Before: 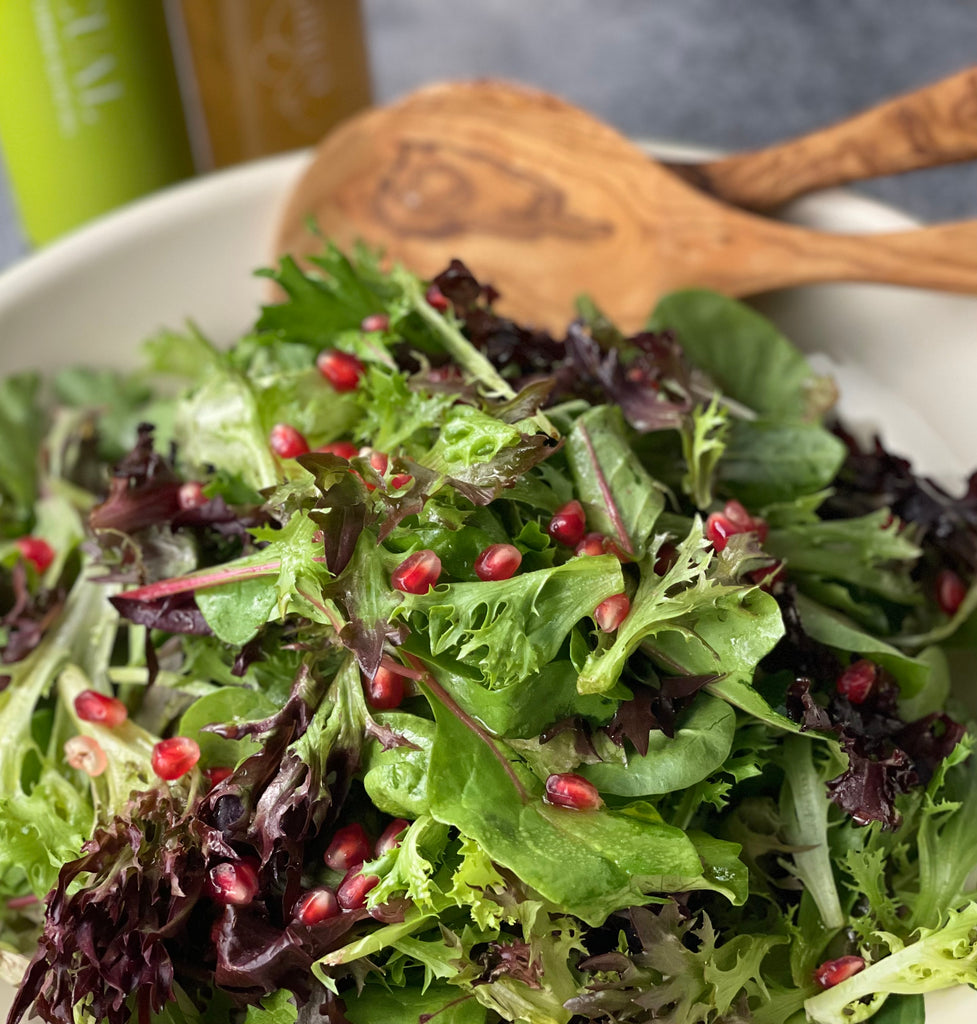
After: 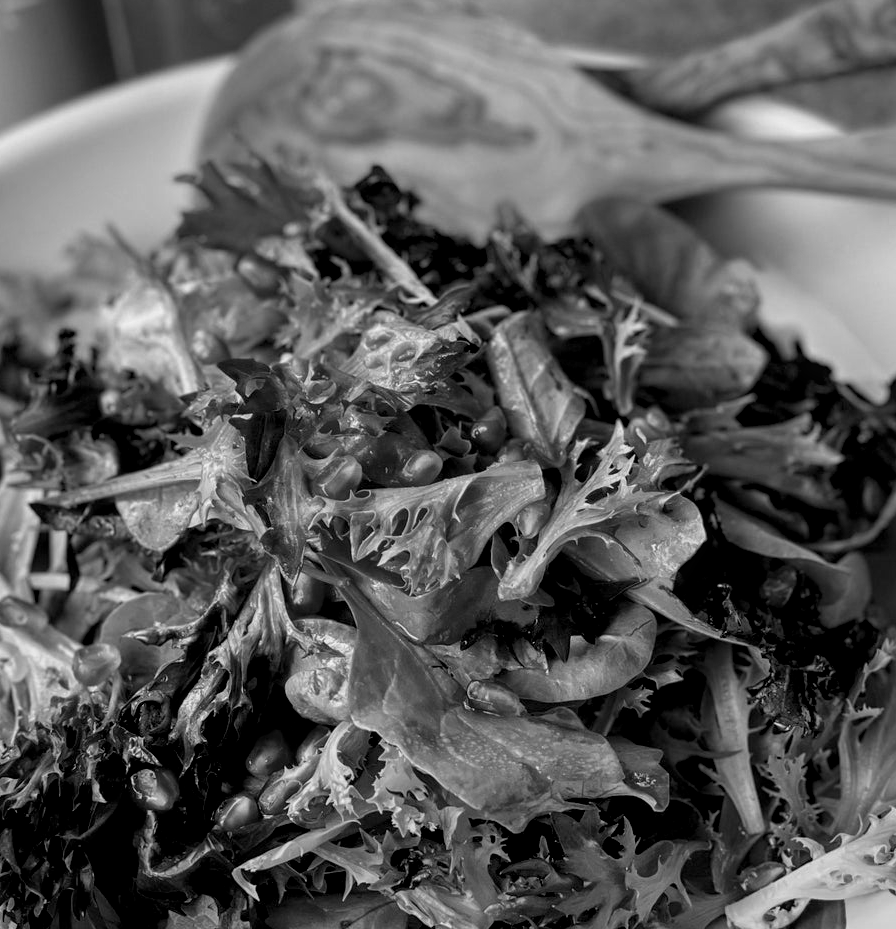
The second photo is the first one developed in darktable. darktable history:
crop and rotate: left 8.262%, top 9.226%
local contrast: on, module defaults
color calibration: output gray [0.21, 0.42, 0.37, 0], gray › normalize channels true, illuminant same as pipeline (D50), adaptation XYZ, x 0.346, y 0.359, gamut compression 0
exposure: black level correction 0.009, exposure -0.159 EV, compensate highlight preservation false
tone equalizer: on, module defaults
